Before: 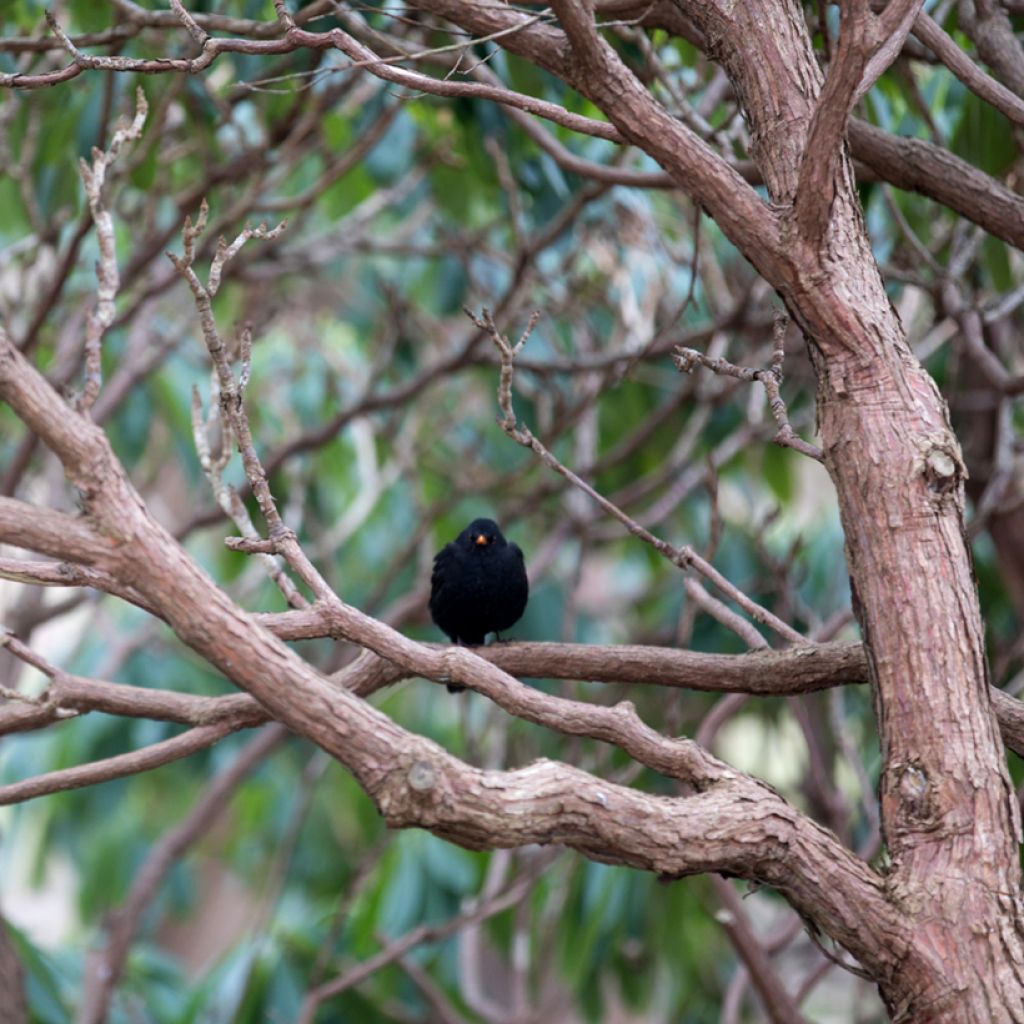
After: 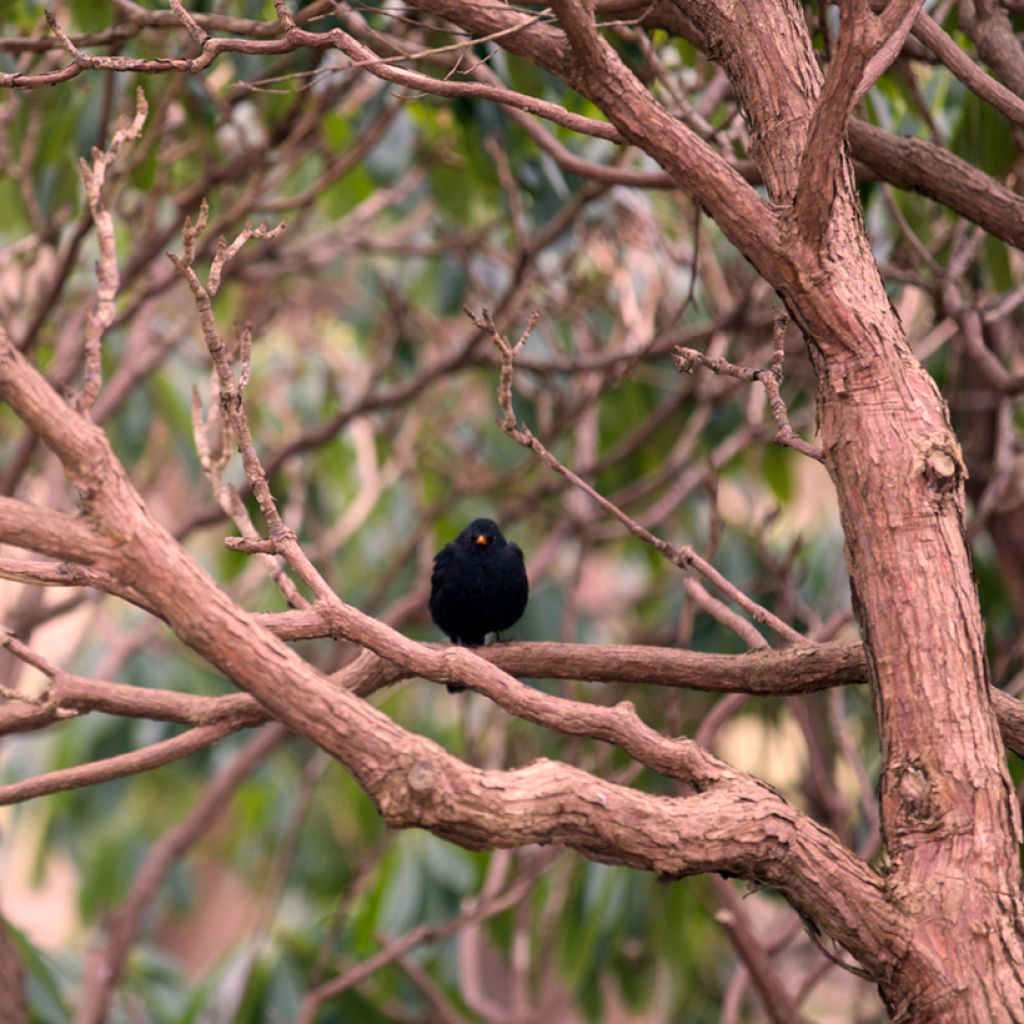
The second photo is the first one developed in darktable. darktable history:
color correction: highlights a* 21.29, highlights b* 19.8
